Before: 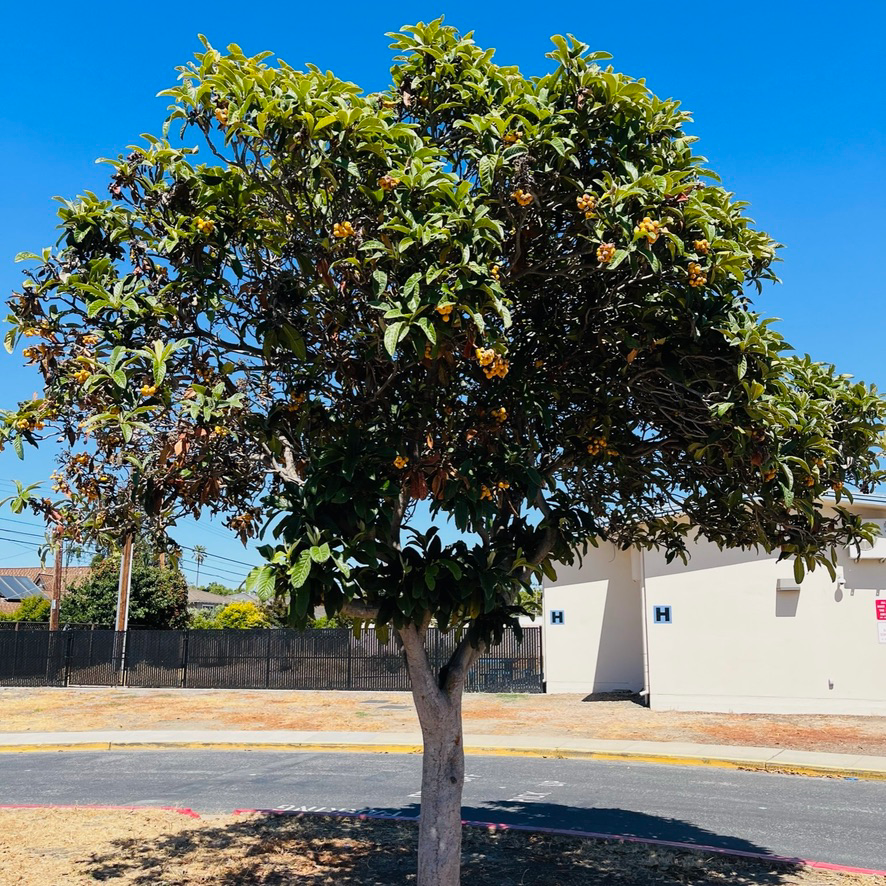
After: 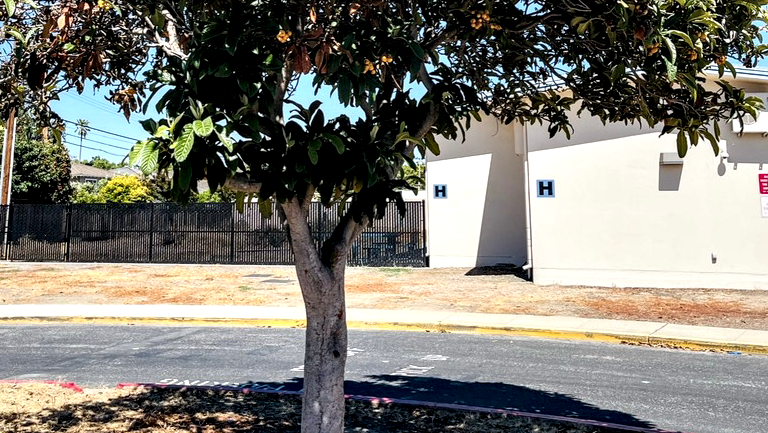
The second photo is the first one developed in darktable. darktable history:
crop and rotate: left 13.306%, top 48.129%, bottom 2.928%
local contrast: highlights 80%, shadows 57%, detail 175%, midtone range 0.602
white balance: emerald 1
tone equalizer: on, module defaults
